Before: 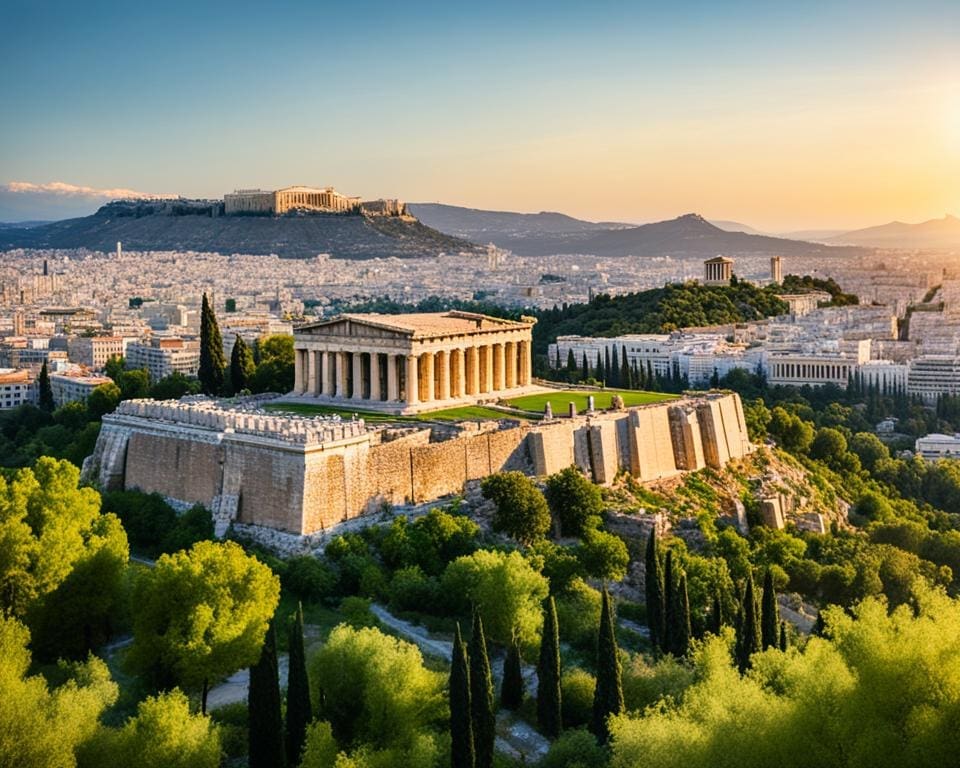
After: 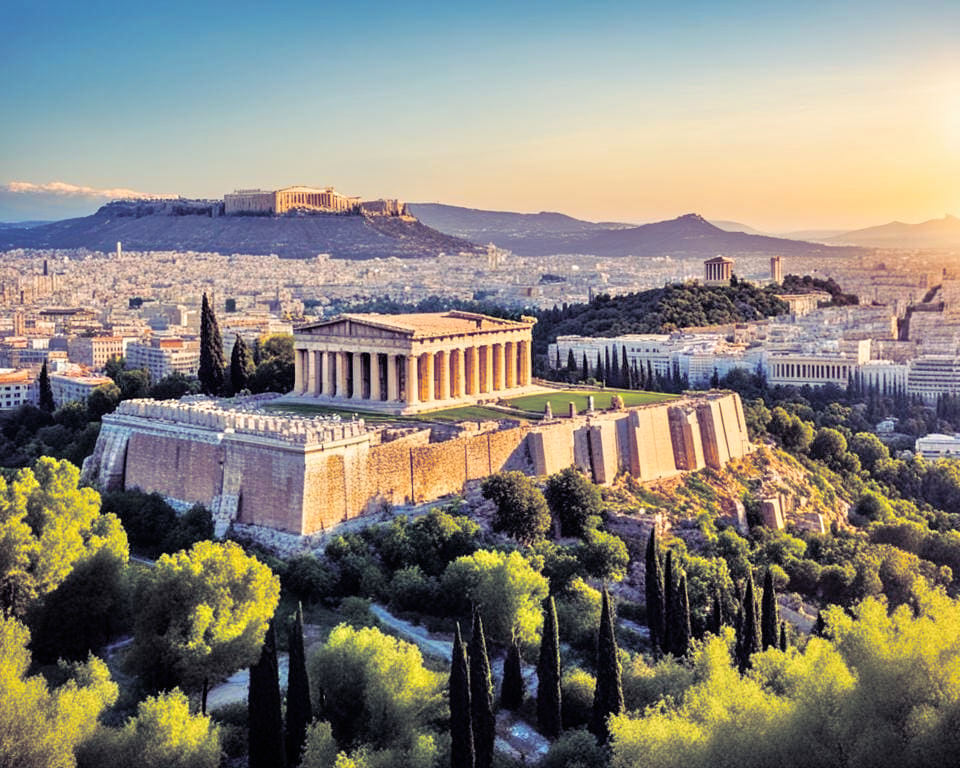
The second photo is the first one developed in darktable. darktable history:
color balance rgb: perceptual saturation grading › global saturation 20%, perceptual saturation grading › highlights -25%, perceptual saturation grading › shadows 25%
tone equalizer: -7 EV 0.15 EV, -6 EV 0.6 EV, -5 EV 1.15 EV, -4 EV 1.33 EV, -3 EV 1.15 EV, -2 EV 0.6 EV, -1 EV 0.15 EV, mask exposure compensation -0.5 EV
split-toning: shadows › hue 255.6°, shadows › saturation 0.66, highlights › hue 43.2°, highlights › saturation 0.68, balance -50.1
